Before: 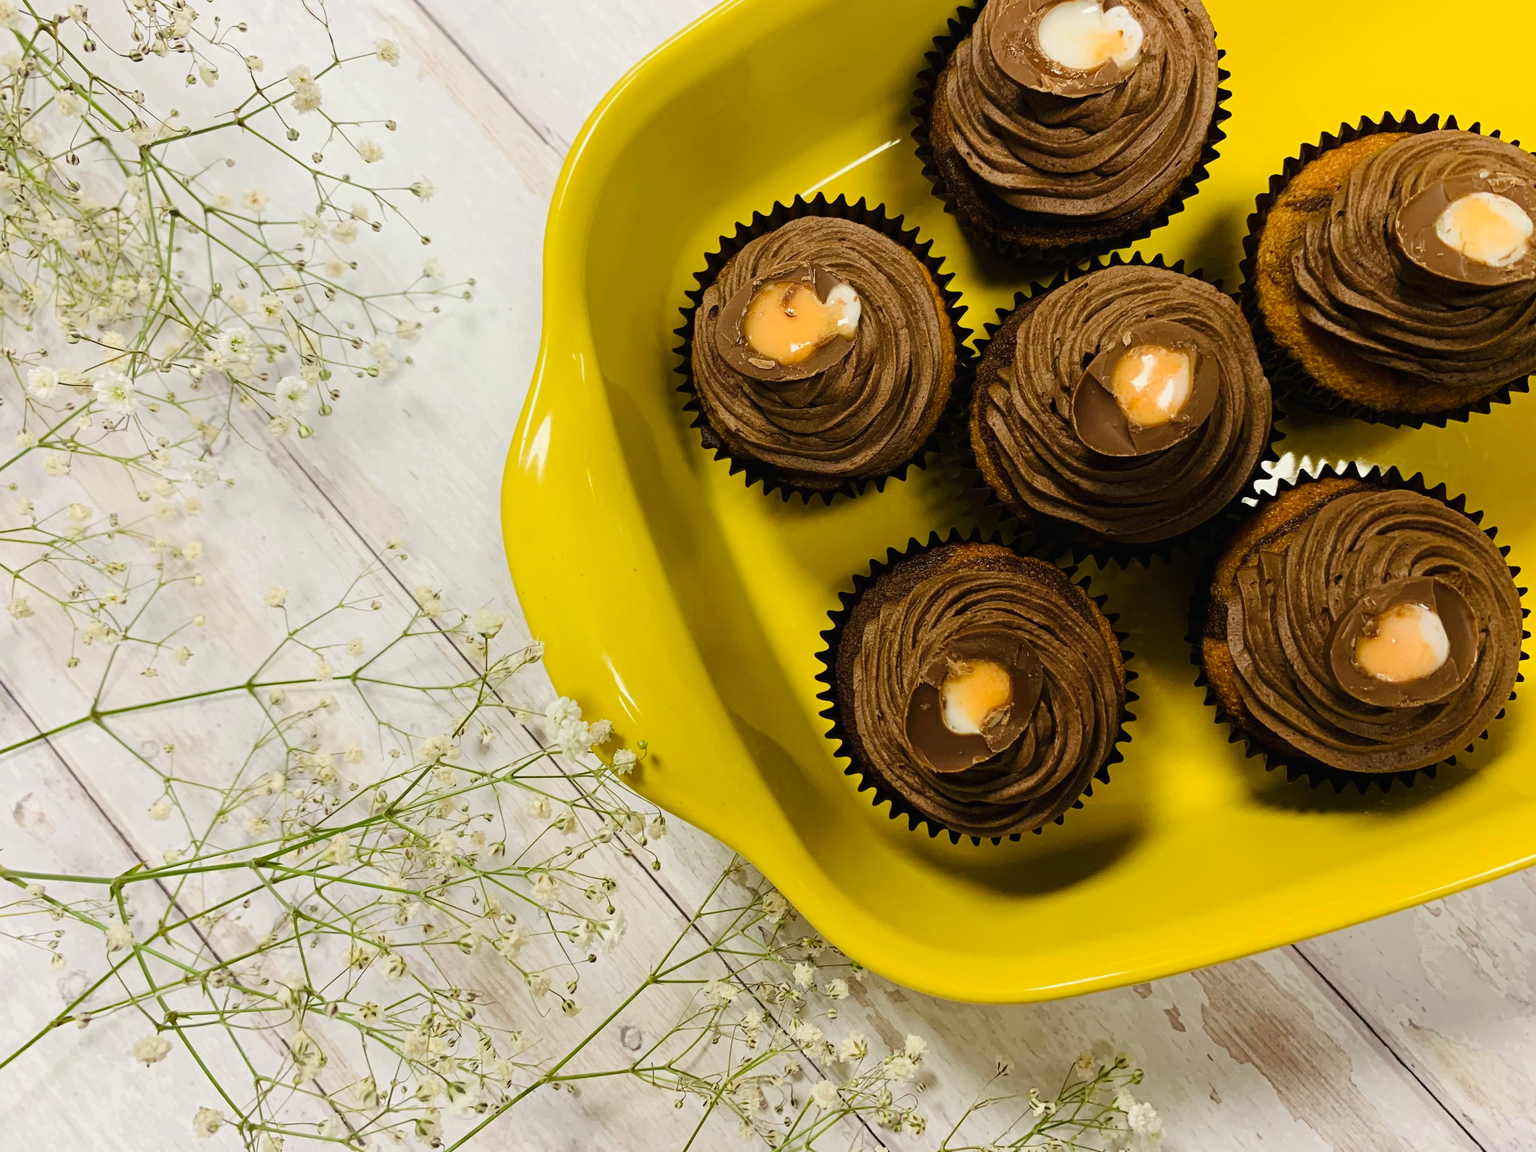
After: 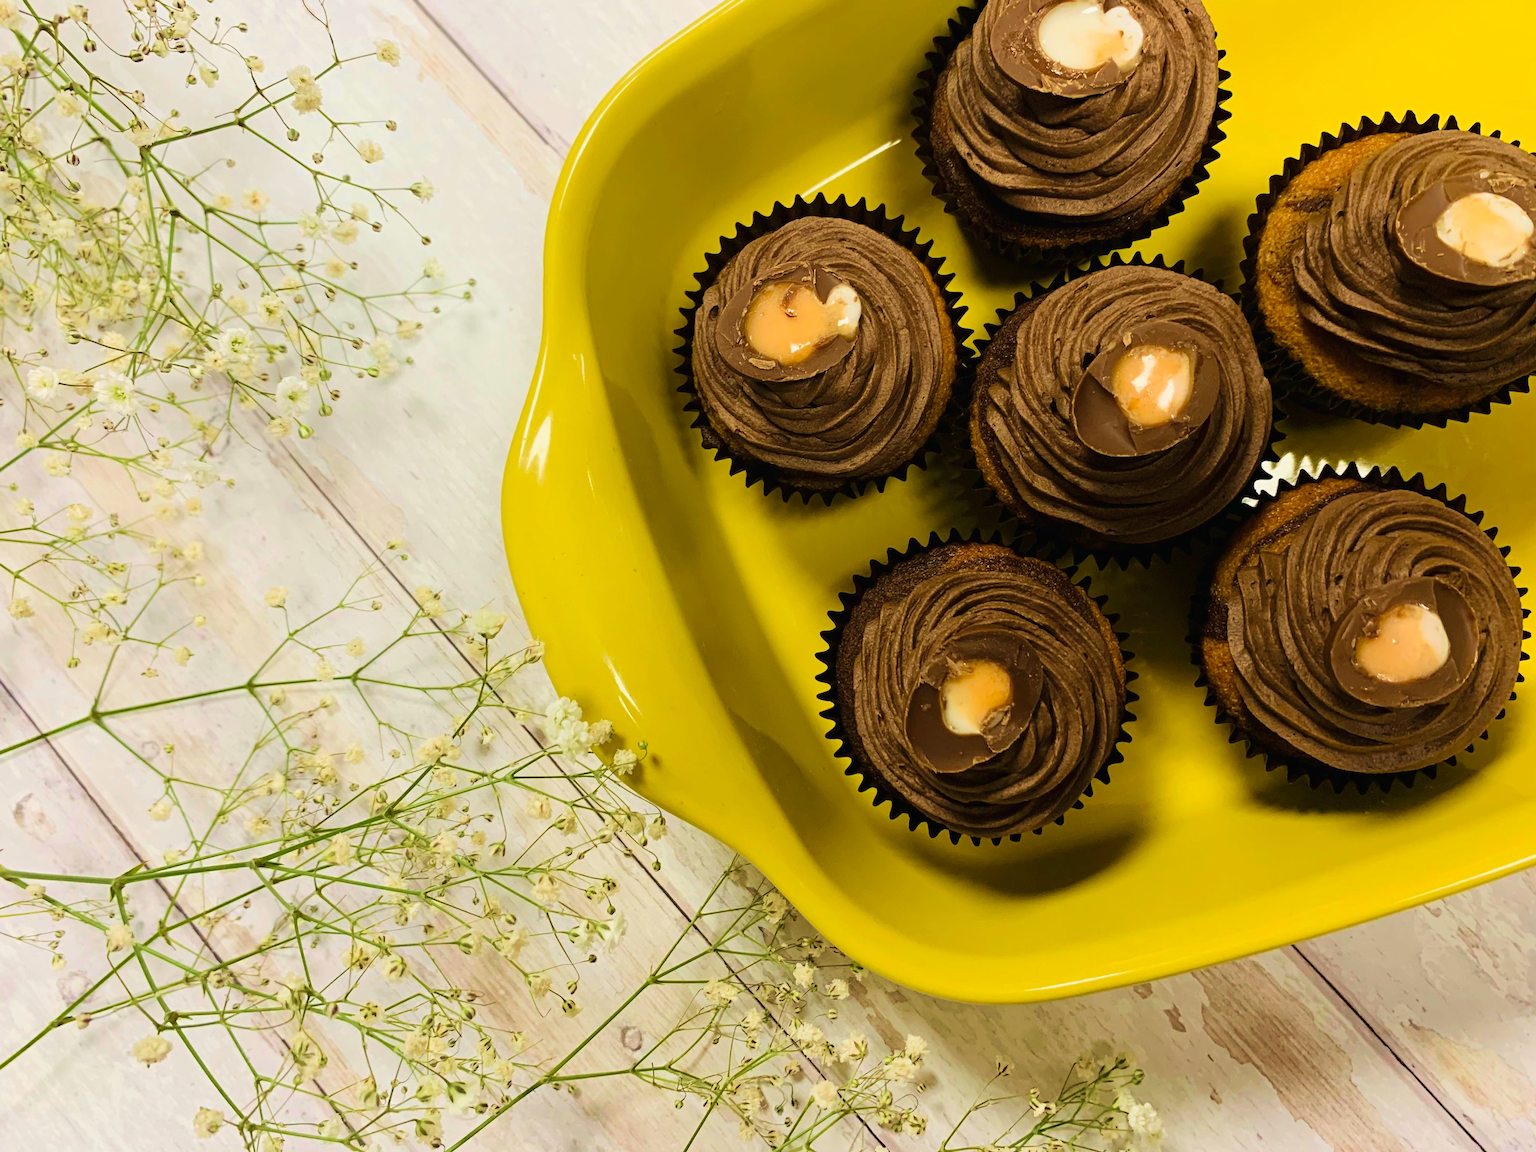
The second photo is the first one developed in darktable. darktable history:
velvia: strength 75%
tone equalizer: on, module defaults
